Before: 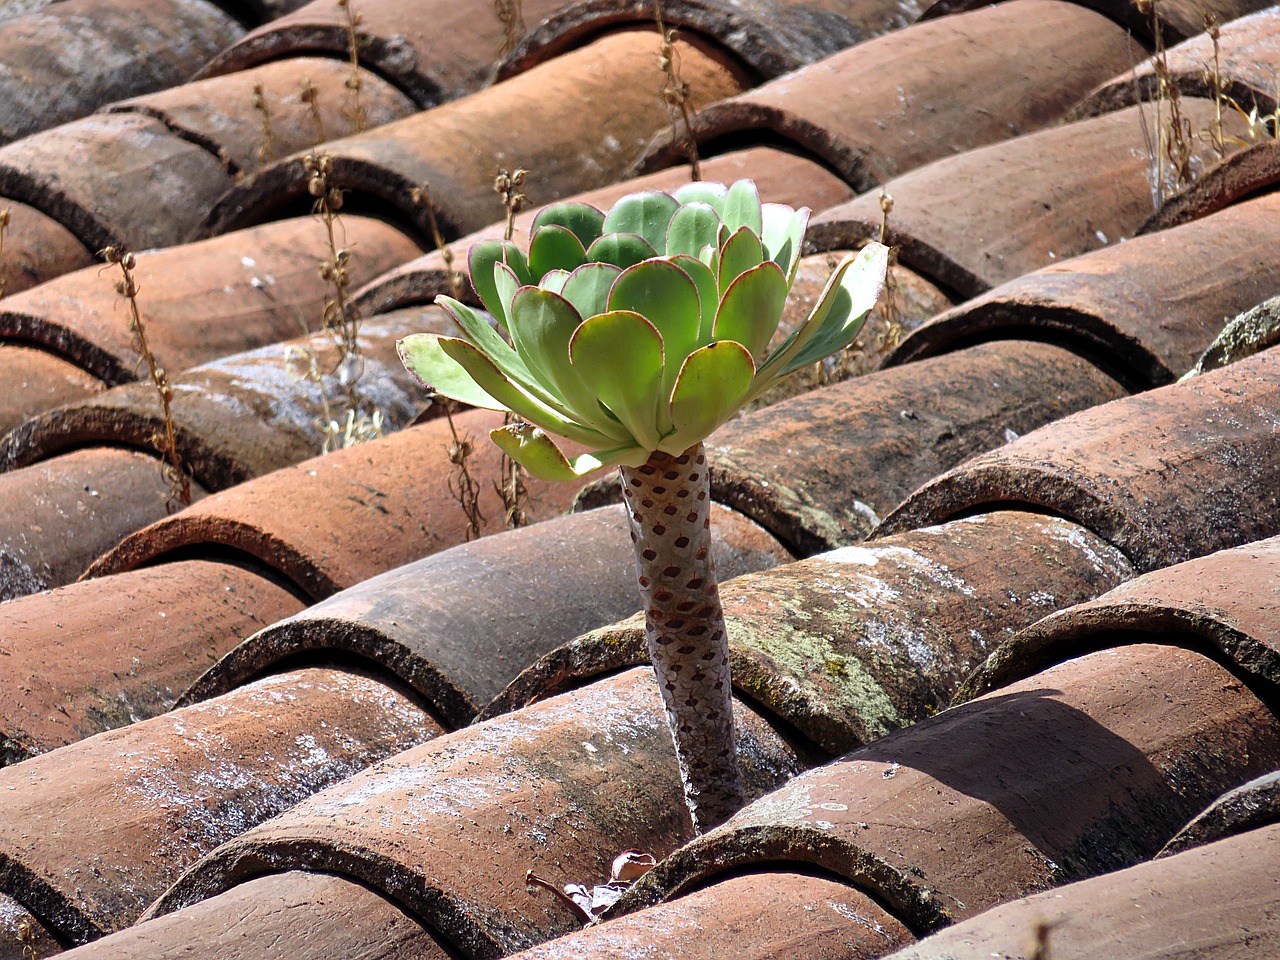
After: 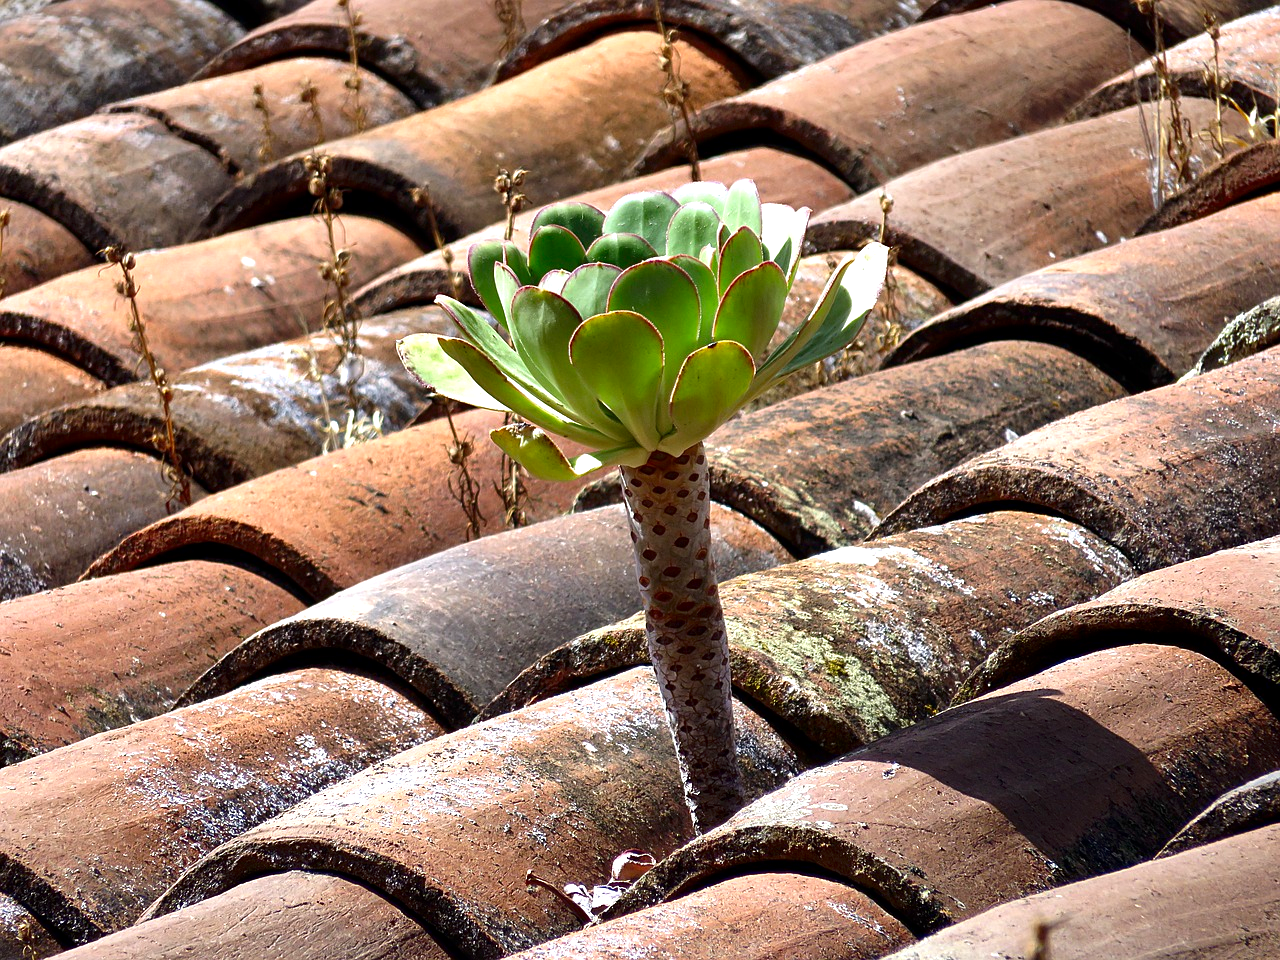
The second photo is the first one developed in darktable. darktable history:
contrast brightness saturation: contrast 0.07, brightness -0.14, saturation 0.11
exposure: black level correction 0.001, exposure 0.5 EV, compensate exposure bias true, compensate highlight preservation false
shadows and highlights: shadows 20.91, highlights -82.73, soften with gaussian
